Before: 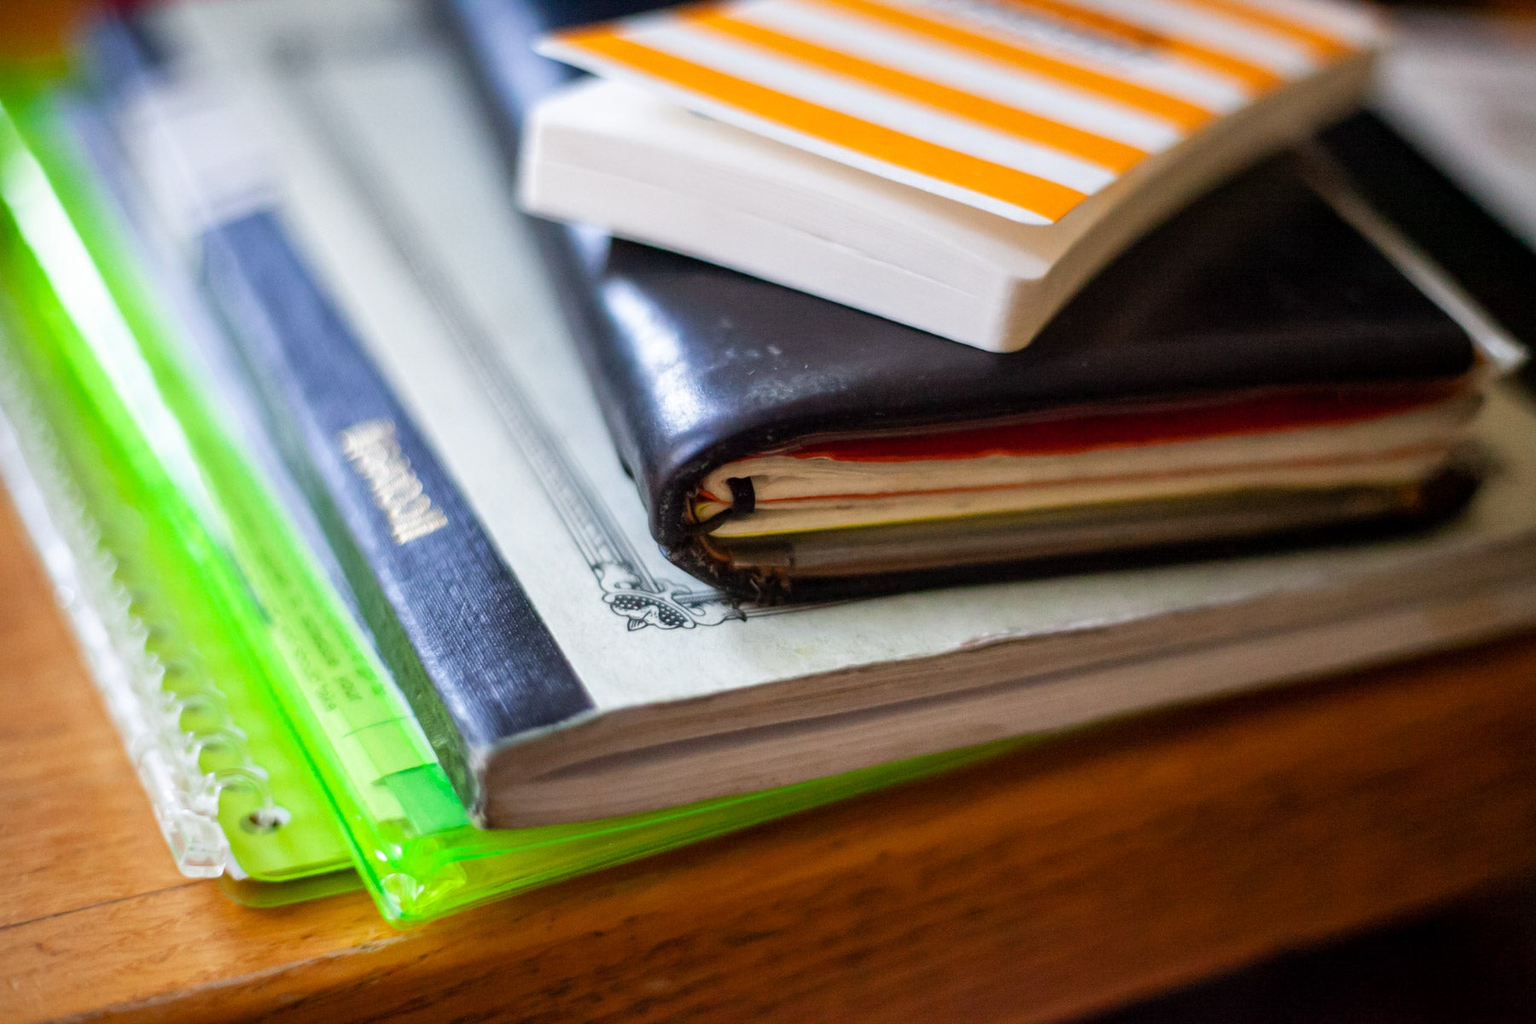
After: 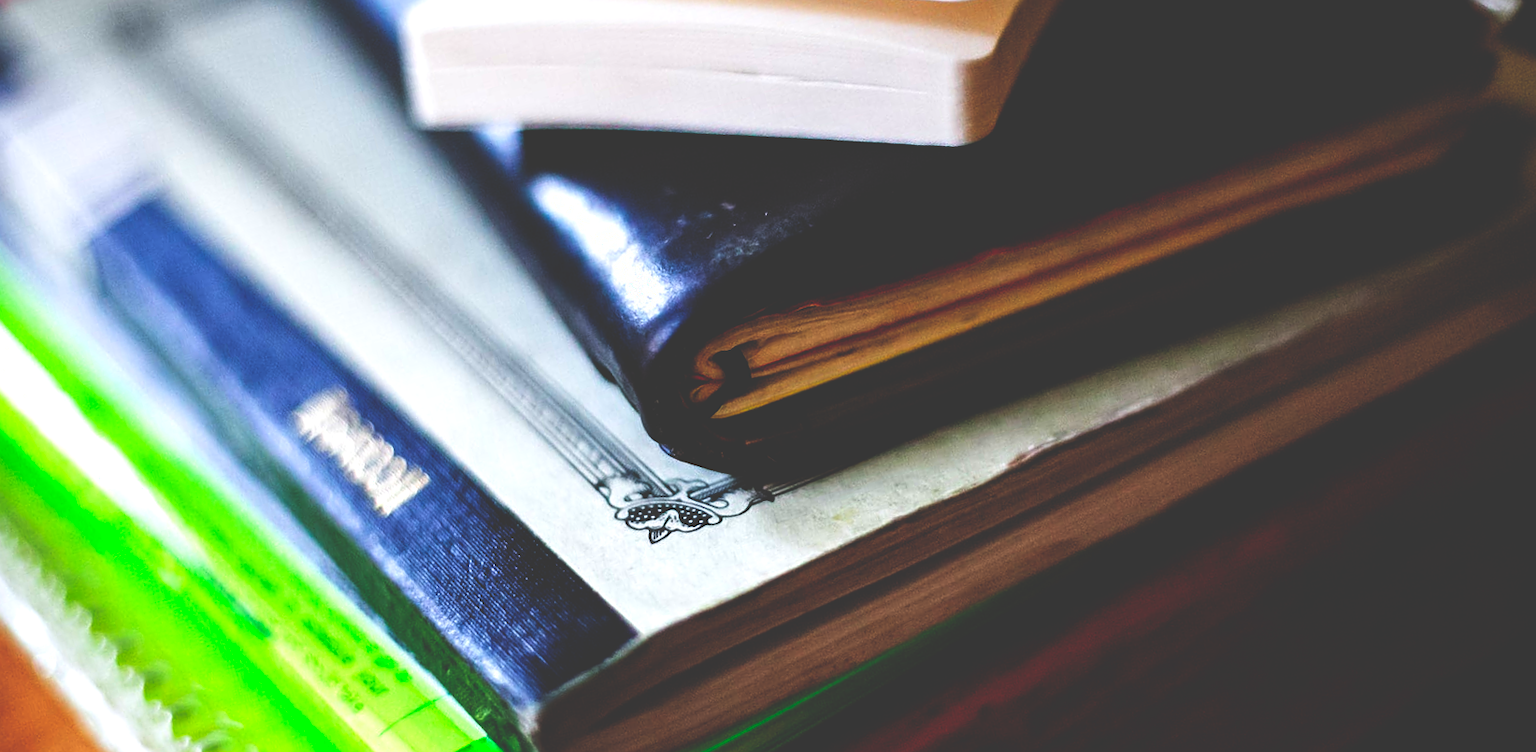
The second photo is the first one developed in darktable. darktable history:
tone equalizer: on, module defaults
base curve: curves: ch0 [(0, 0.036) (0.083, 0.04) (0.804, 1)], preserve colors none
rotate and perspective: rotation -14.8°, crop left 0.1, crop right 0.903, crop top 0.25, crop bottom 0.748
sharpen: on, module defaults
